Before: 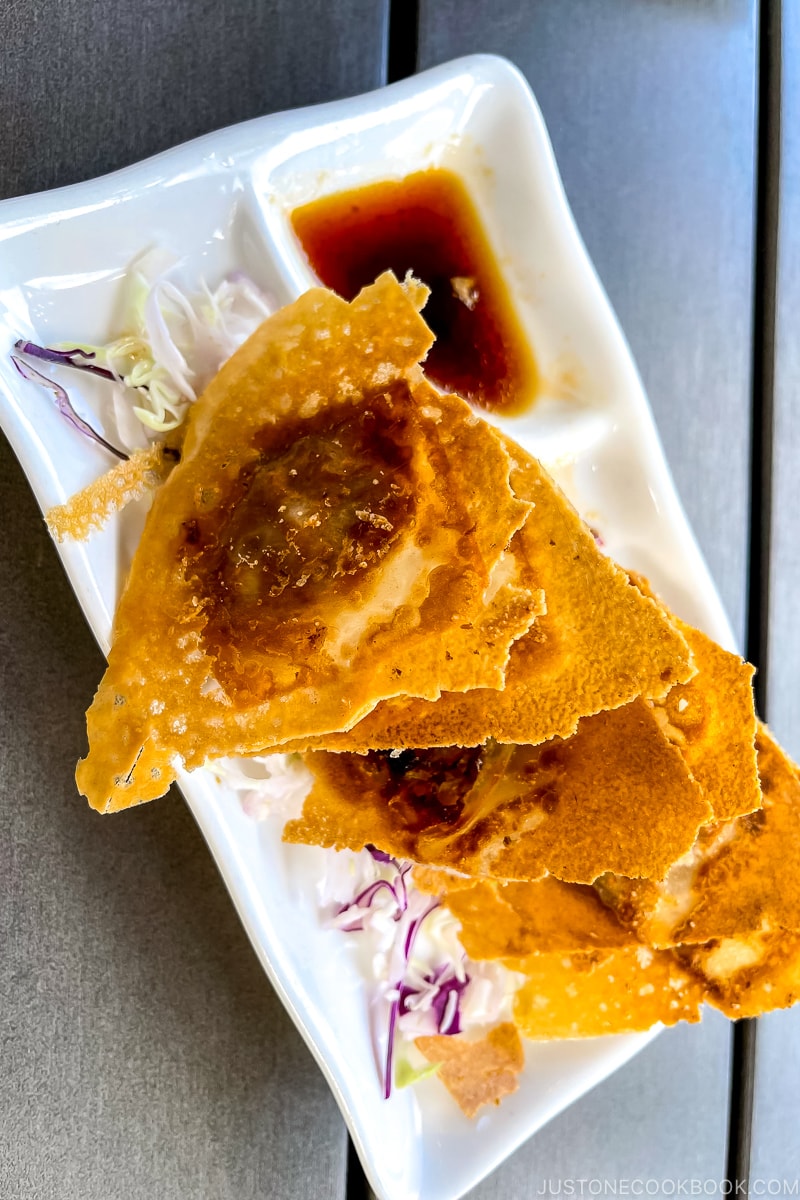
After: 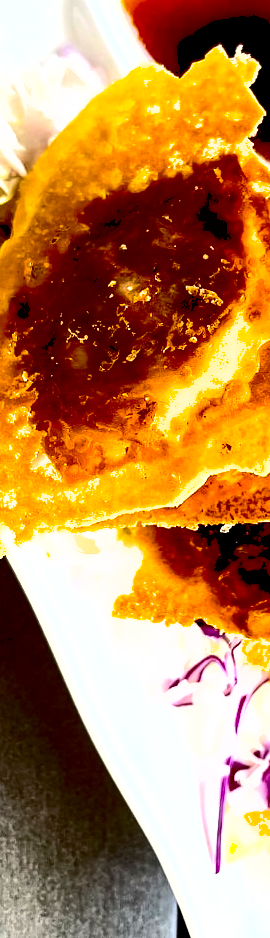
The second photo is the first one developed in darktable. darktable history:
exposure: black level correction 0.013, compensate highlight preservation false
contrast brightness saturation: contrast 0.332, brightness -0.082, saturation 0.169
crop and rotate: left 21.477%, top 18.813%, right 44.721%, bottom 2.971%
shadows and highlights: on, module defaults
tone equalizer: -8 EV -1.07 EV, -7 EV -1 EV, -6 EV -0.88 EV, -5 EV -0.553 EV, -3 EV 0.554 EV, -2 EV 0.879 EV, -1 EV 0.999 EV, +0 EV 1.08 EV, edges refinement/feathering 500, mask exposure compensation -1.57 EV, preserve details no
